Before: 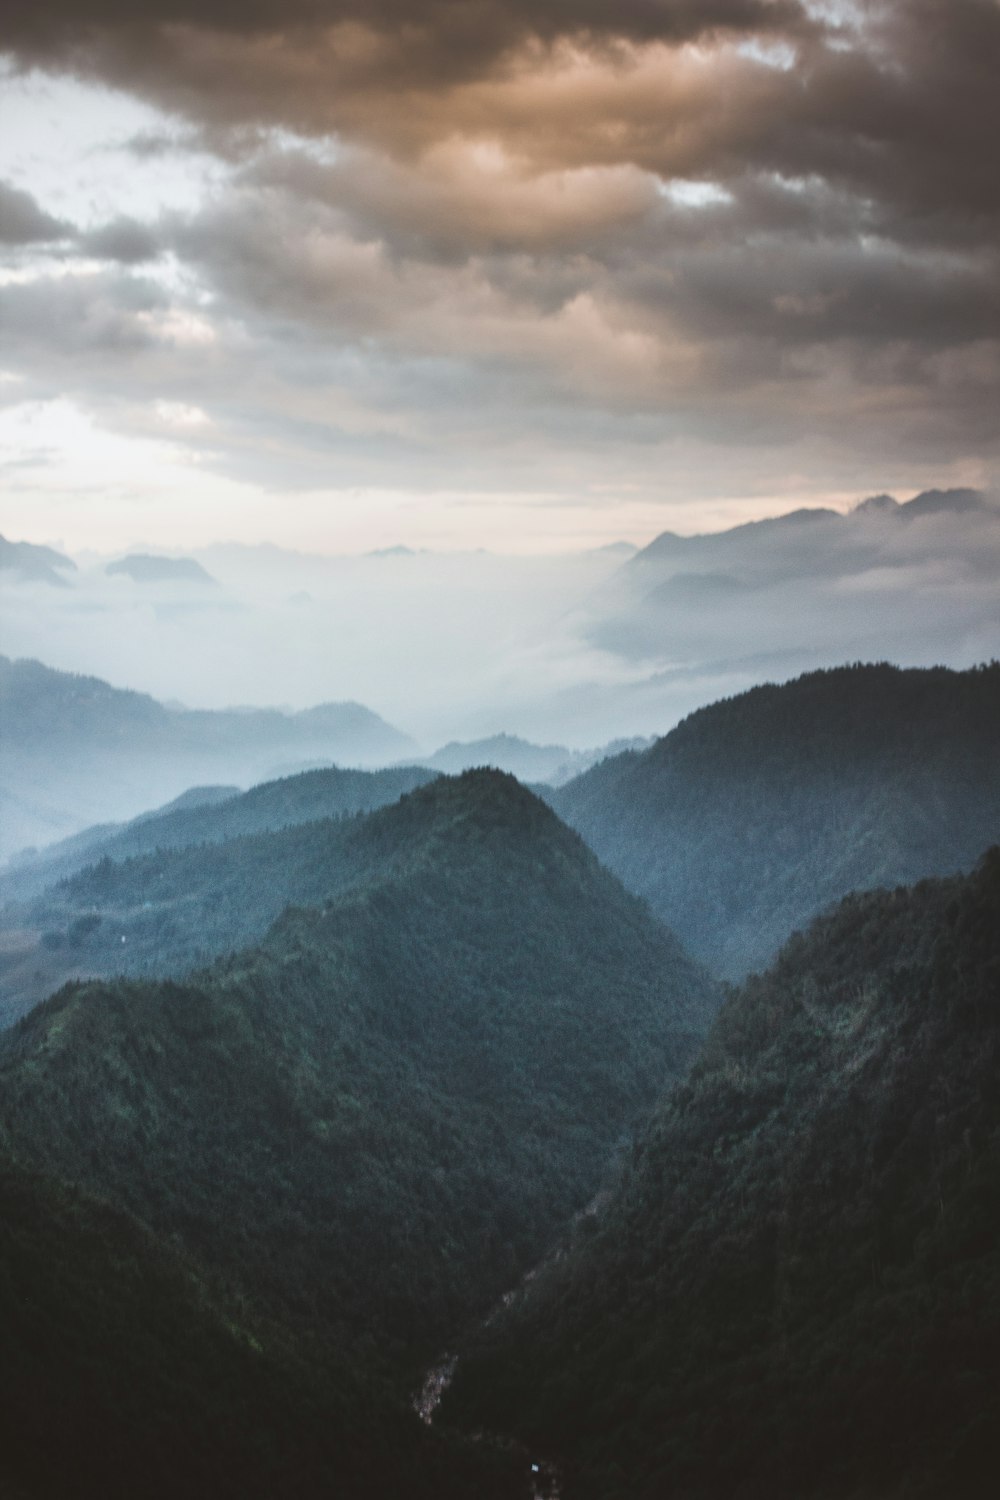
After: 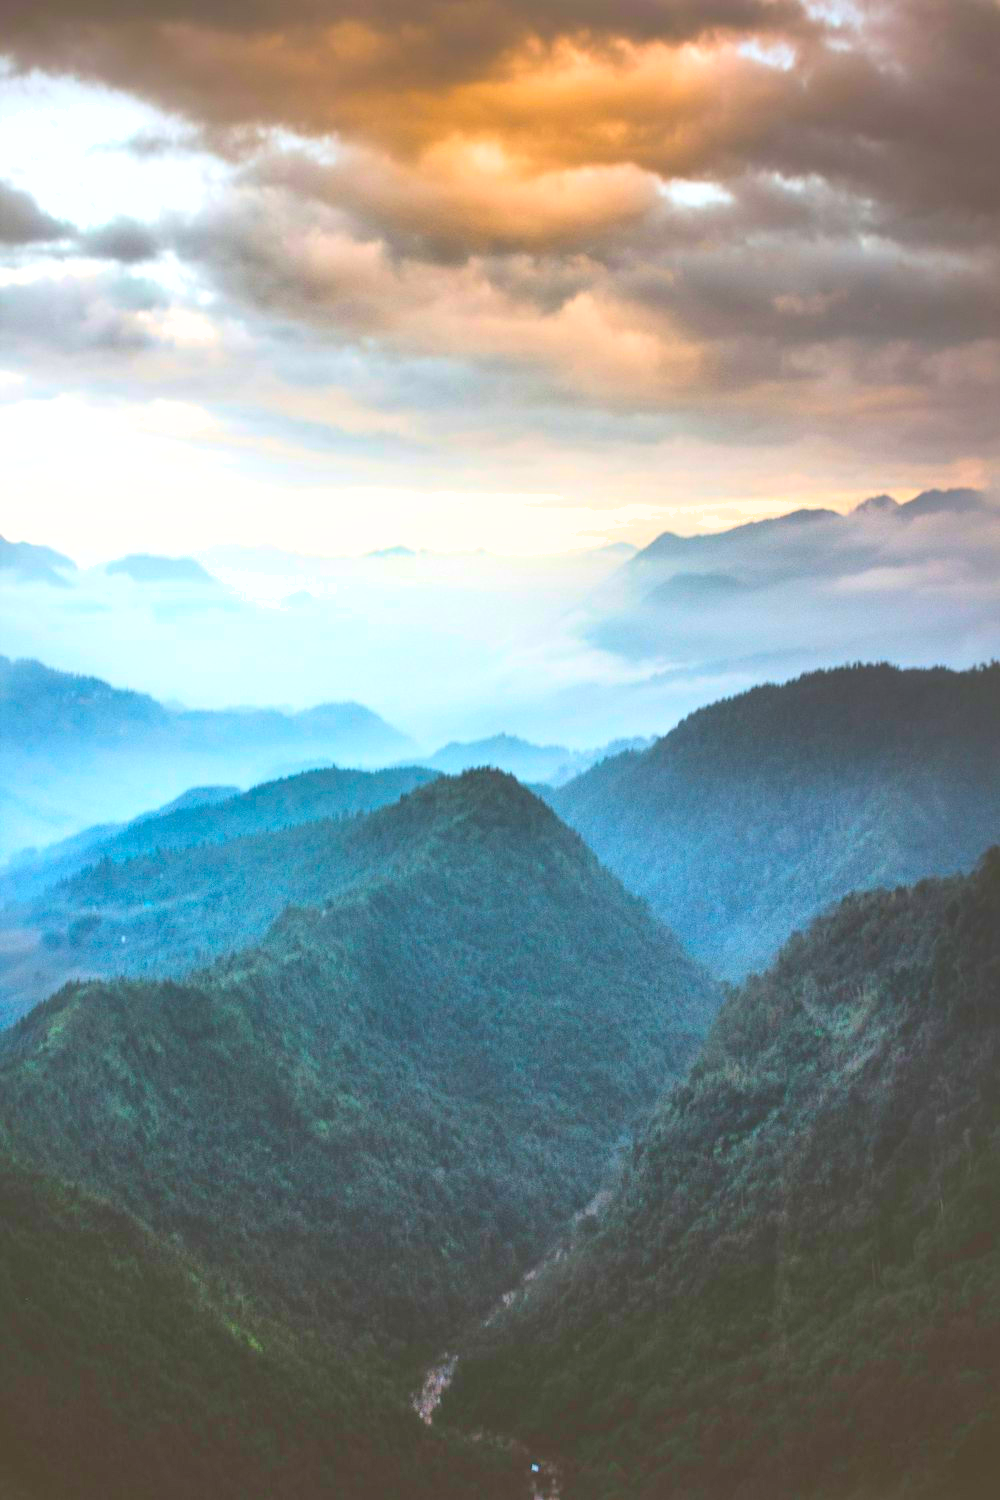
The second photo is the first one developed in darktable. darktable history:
shadows and highlights: shadows 60, highlights -60
color balance rgb: linear chroma grading › global chroma 15%, perceptual saturation grading › global saturation 30%
contrast brightness saturation: contrast 0.24, brightness 0.26, saturation 0.39
exposure: black level correction 0.001, exposure 0.5 EV, compensate exposure bias true, compensate highlight preservation false
